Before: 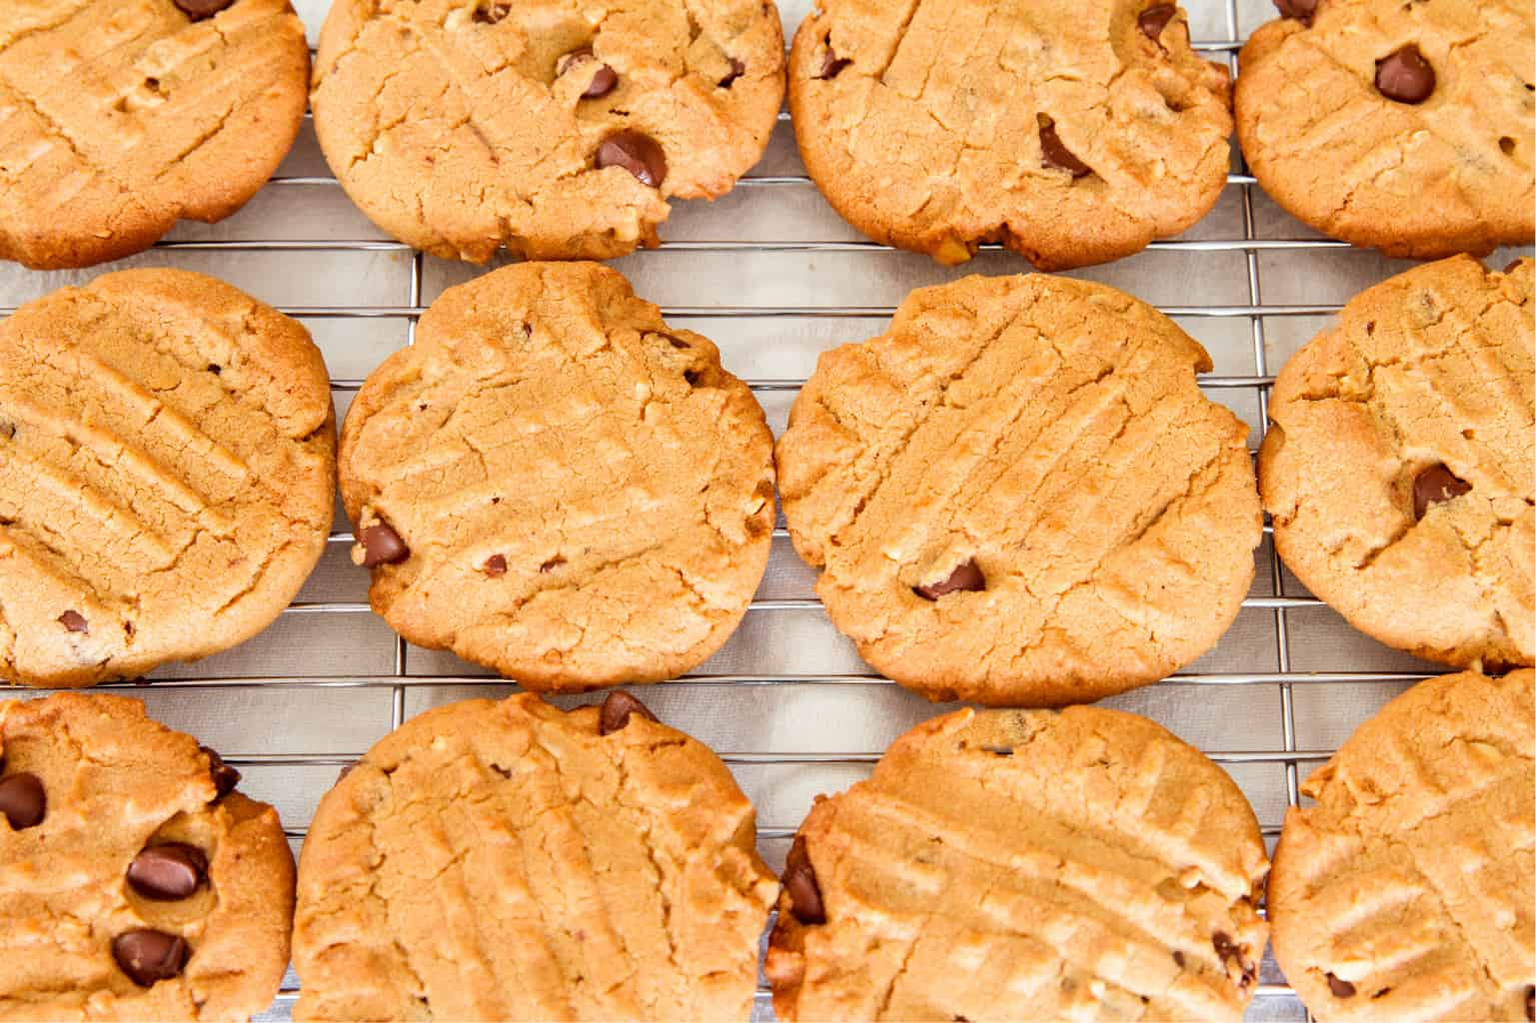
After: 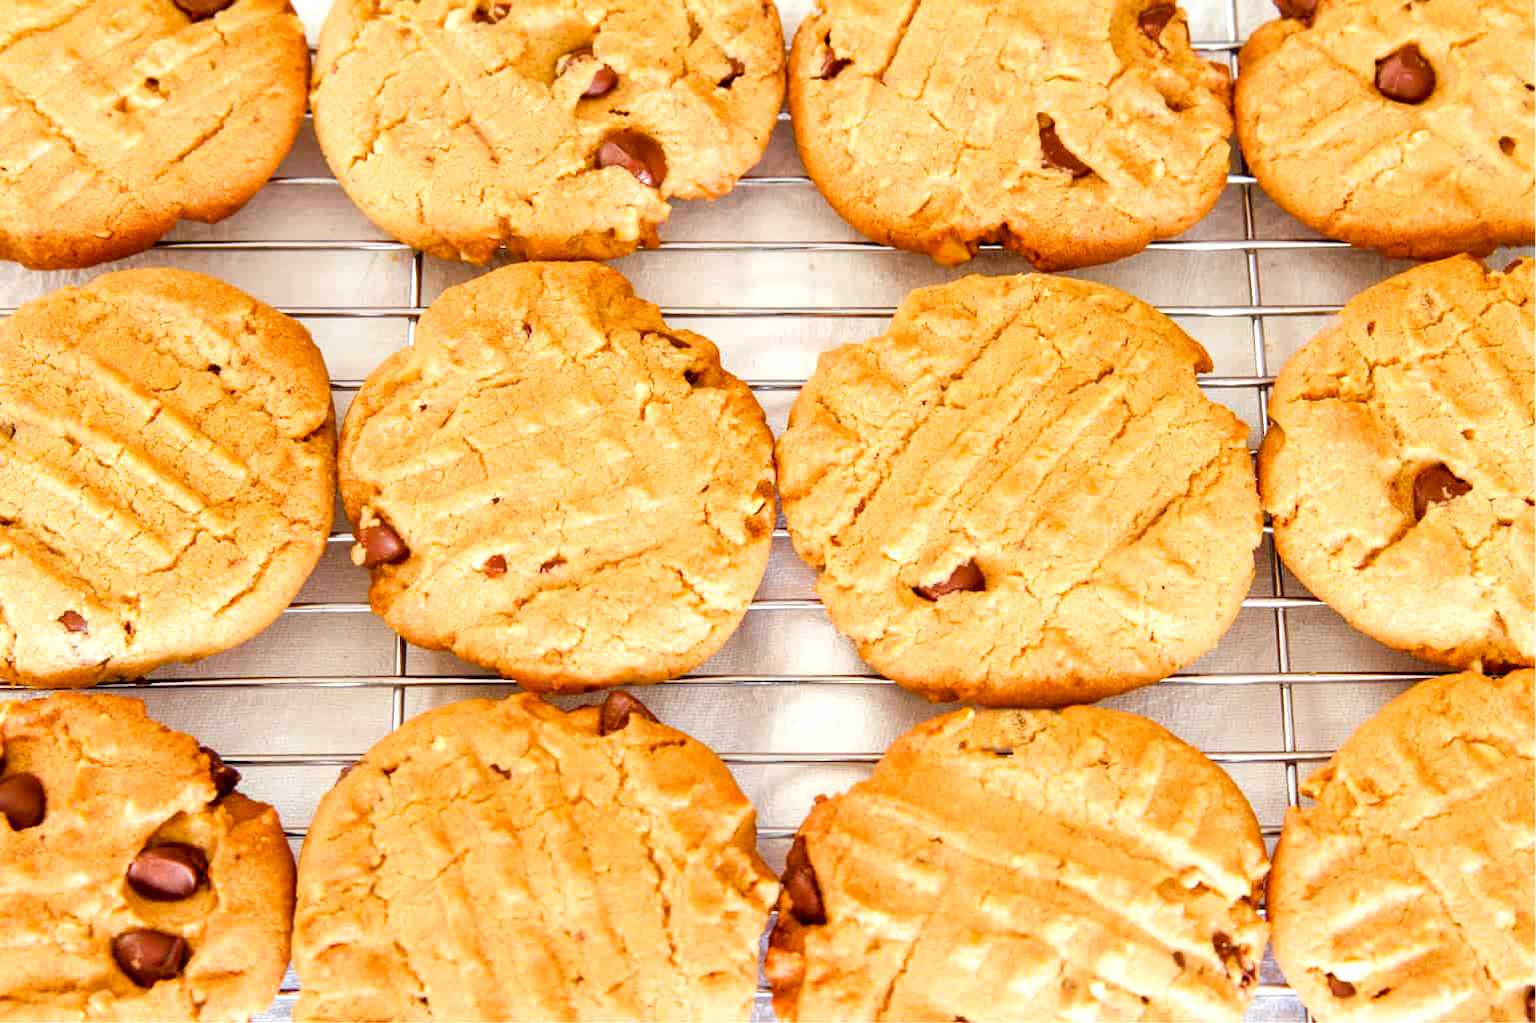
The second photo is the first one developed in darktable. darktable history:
color balance rgb: perceptual saturation grading › global saturation 9.001%, perceptual saturation grading › highlights -12.73%, perceptual saturation grading › mid-tones 14.553%, perceptual saturation grading › shadows 22.422%, perceptual brilliance grading › global brilliance 10.139%, perceptual brilliance grading › shadows 15.42%
